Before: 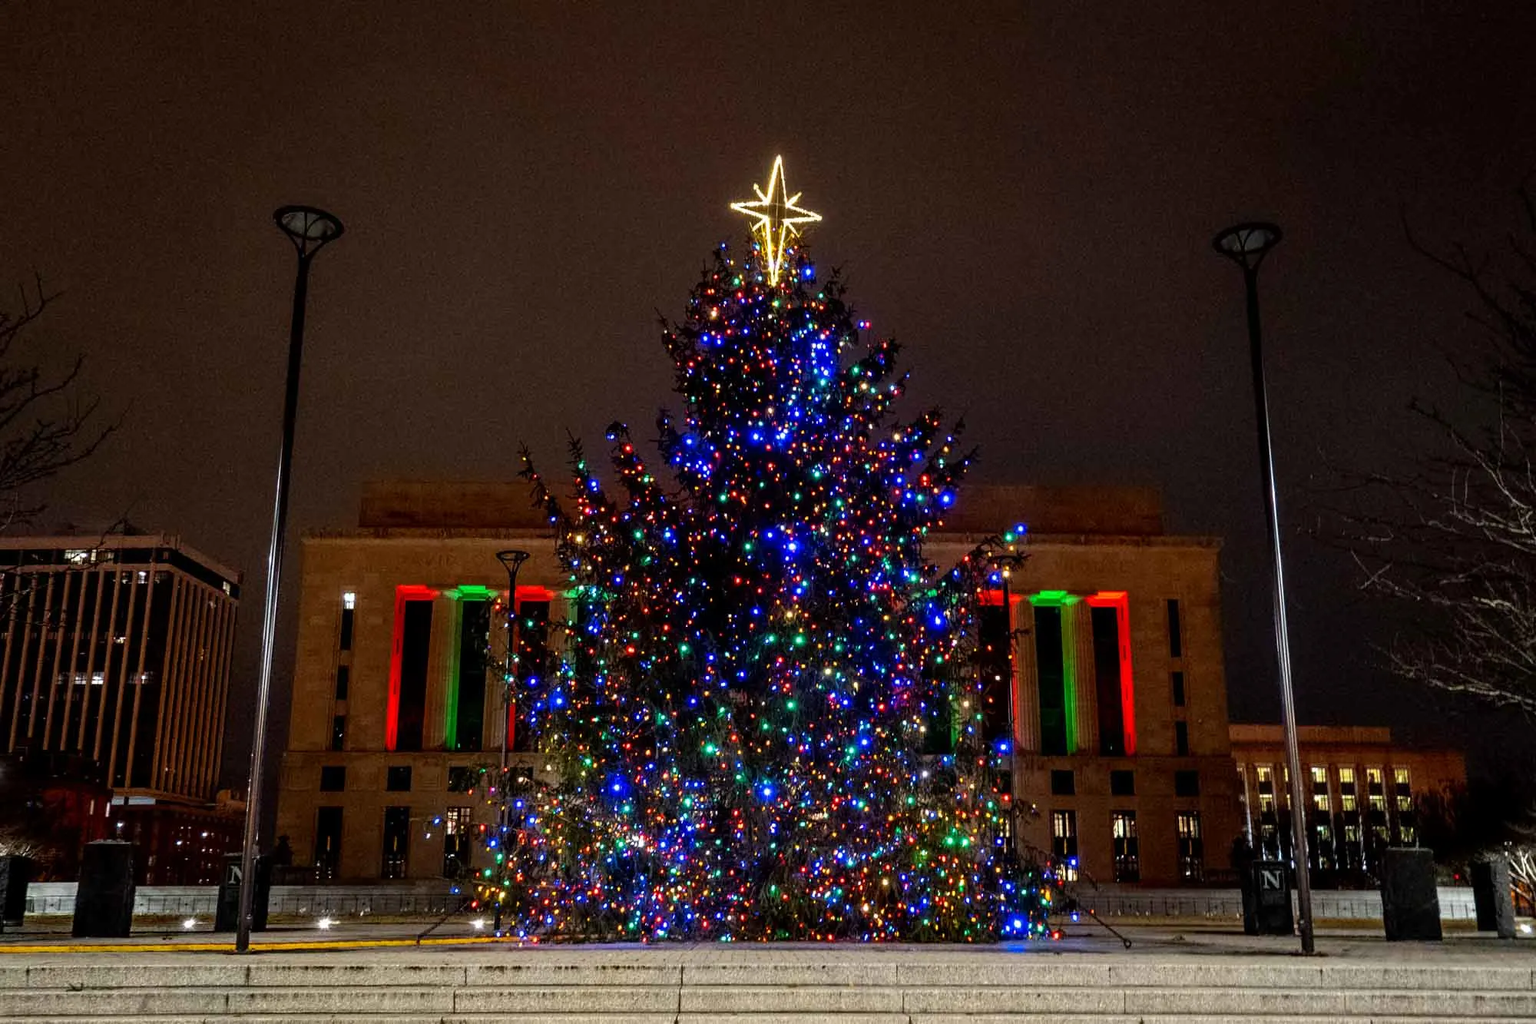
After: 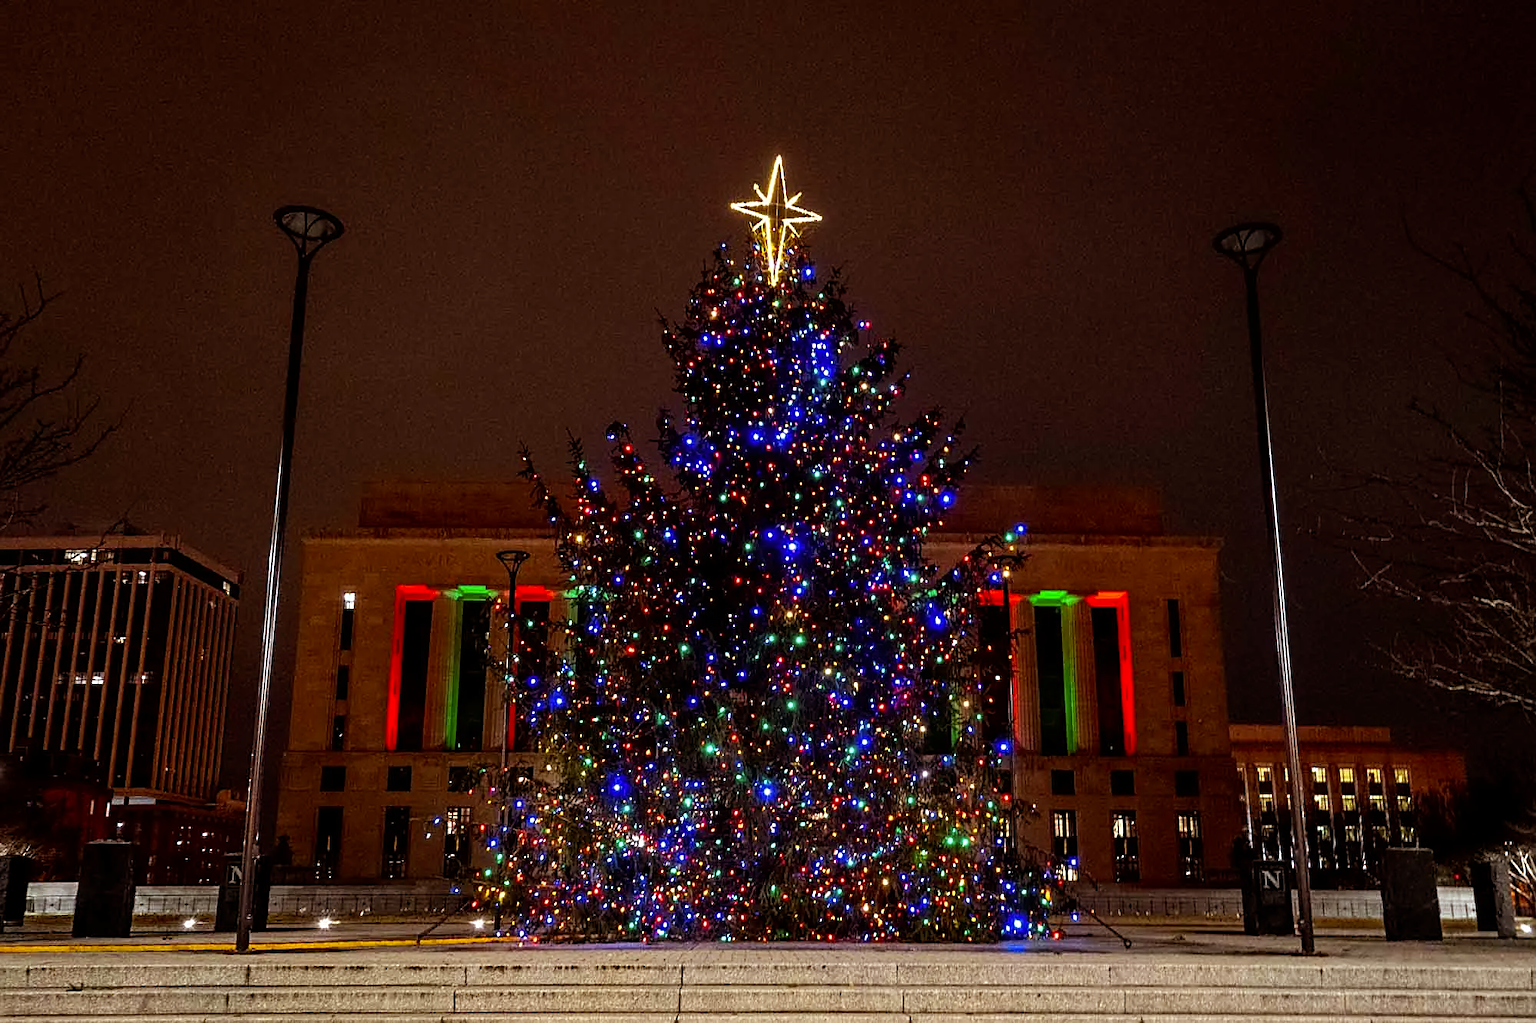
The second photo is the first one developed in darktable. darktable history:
rgb levels: mode RGB, independent channels, levels [[0, 0.5, 1], [0, 0.521, 1], [0, 0.536, 1]]
tone equalizer: on, module defaults
sharpen: on, module defaults
